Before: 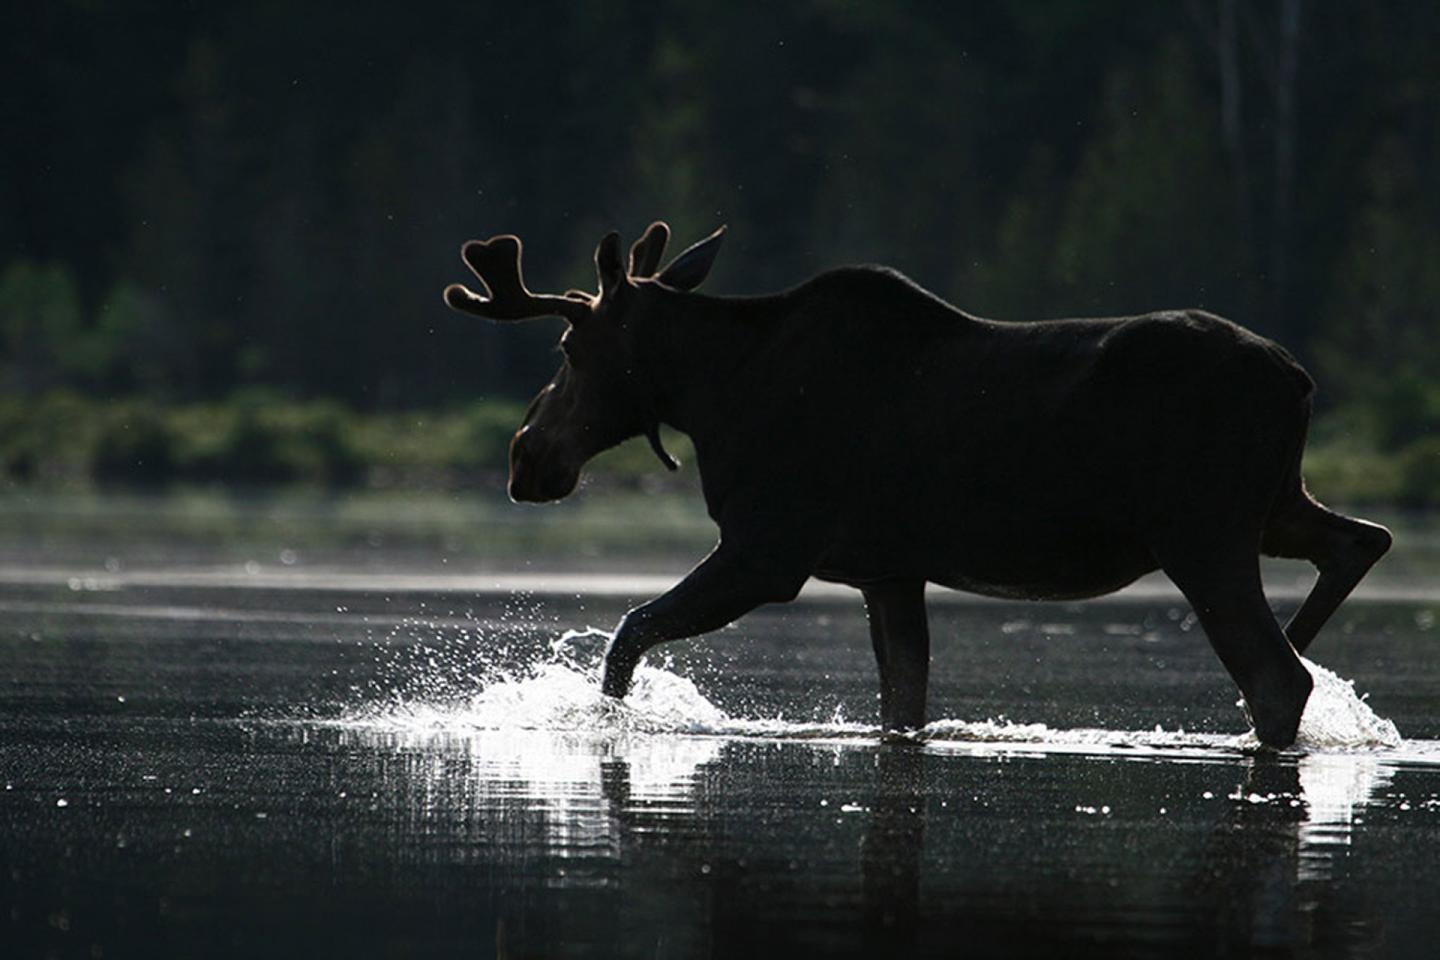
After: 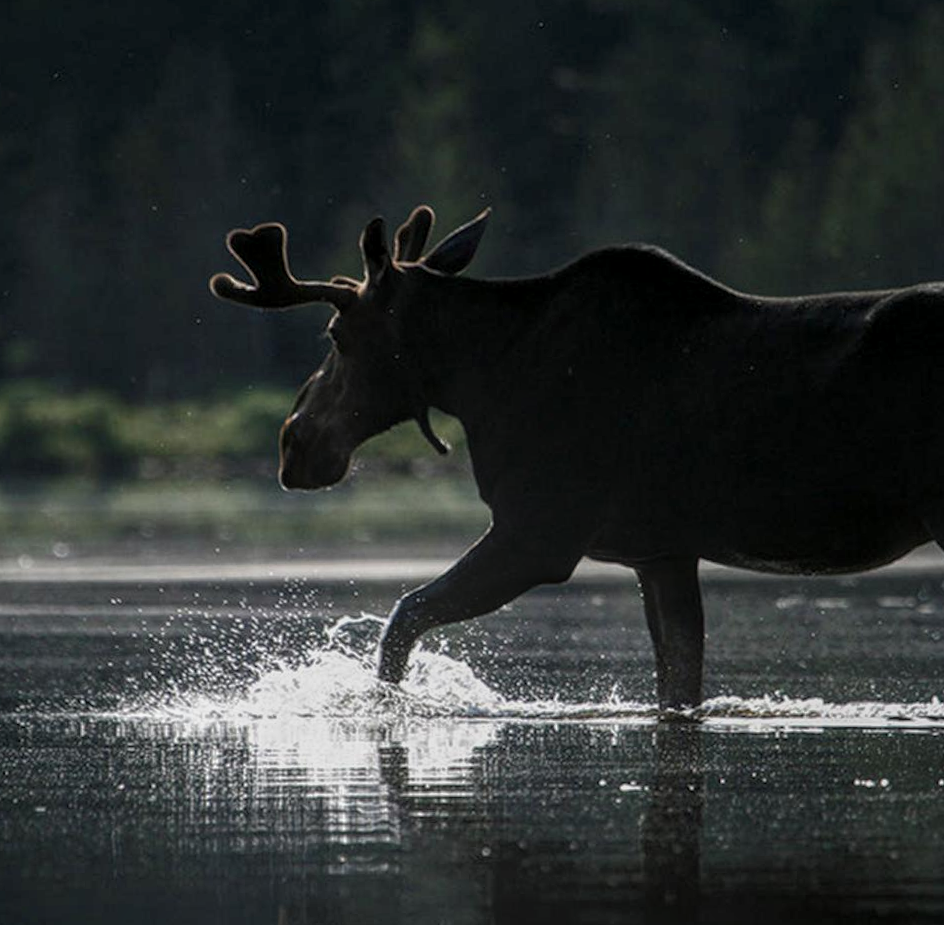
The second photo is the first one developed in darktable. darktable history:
rotate and perspective: rotation -1.42°, crop left 0.016, crop right 0.984, crop top 0.035, crop bottom 0.965
crop: left 15.419%, right 17.914%
local contrast: highlights 66%, shadows 33%, detail 166%, midtone range 0.2
